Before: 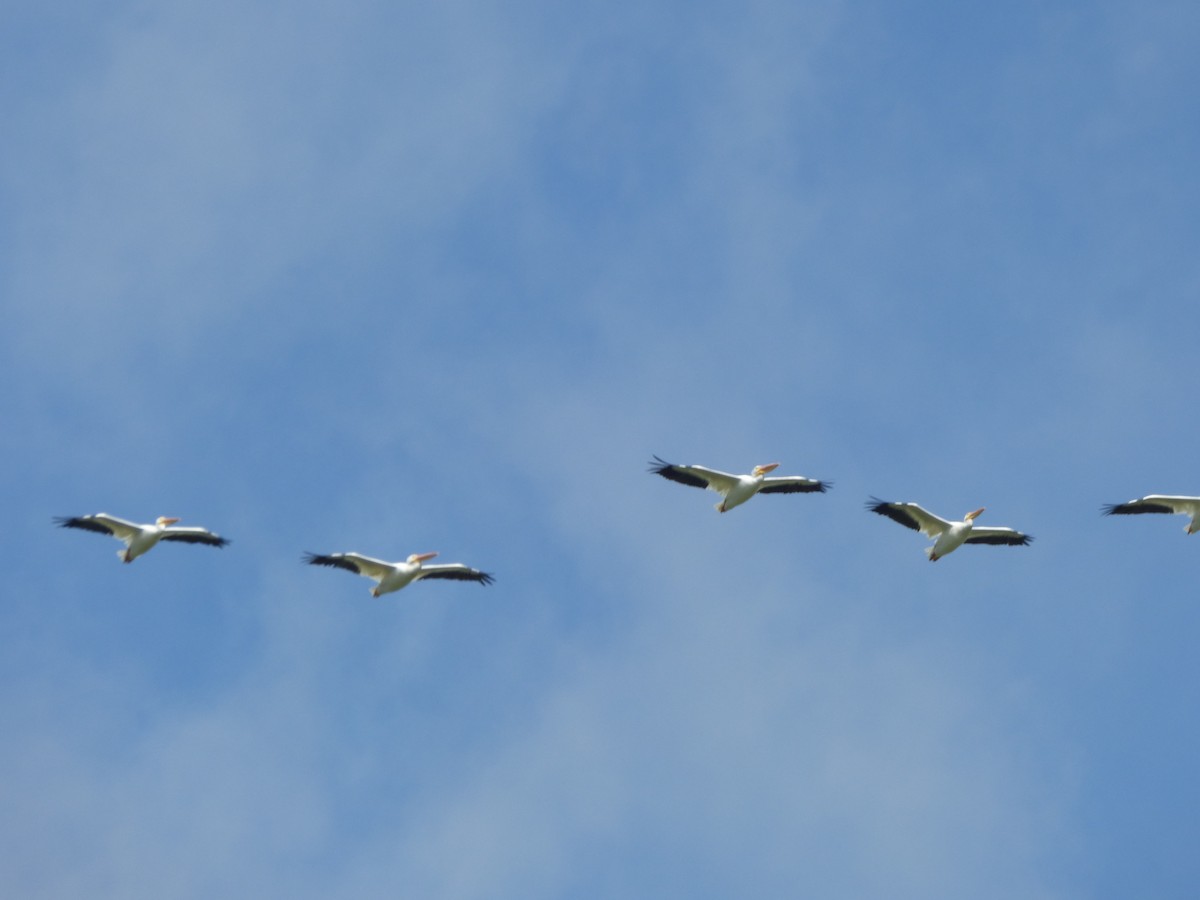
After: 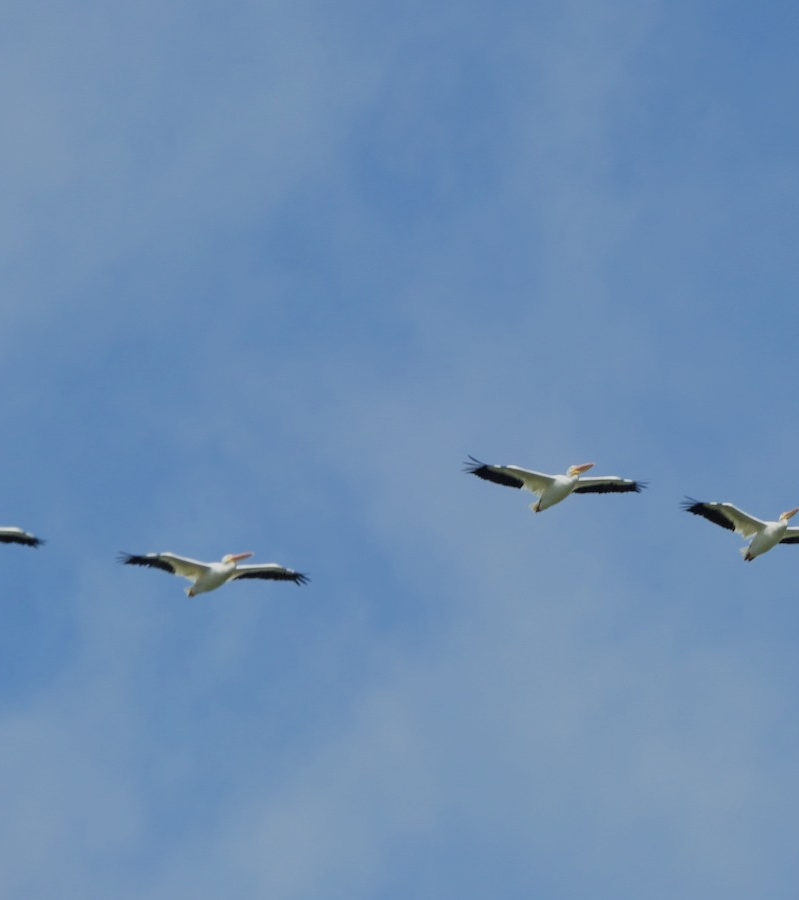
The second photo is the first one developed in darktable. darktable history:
crop: left 15.419%, right 17.914%
sharpen: amount 0.2
filmic rgb: black relative exposure -7.65 EV, white relative exposure 4.56 EV, hardness 3.61, color science v6 (2022)
